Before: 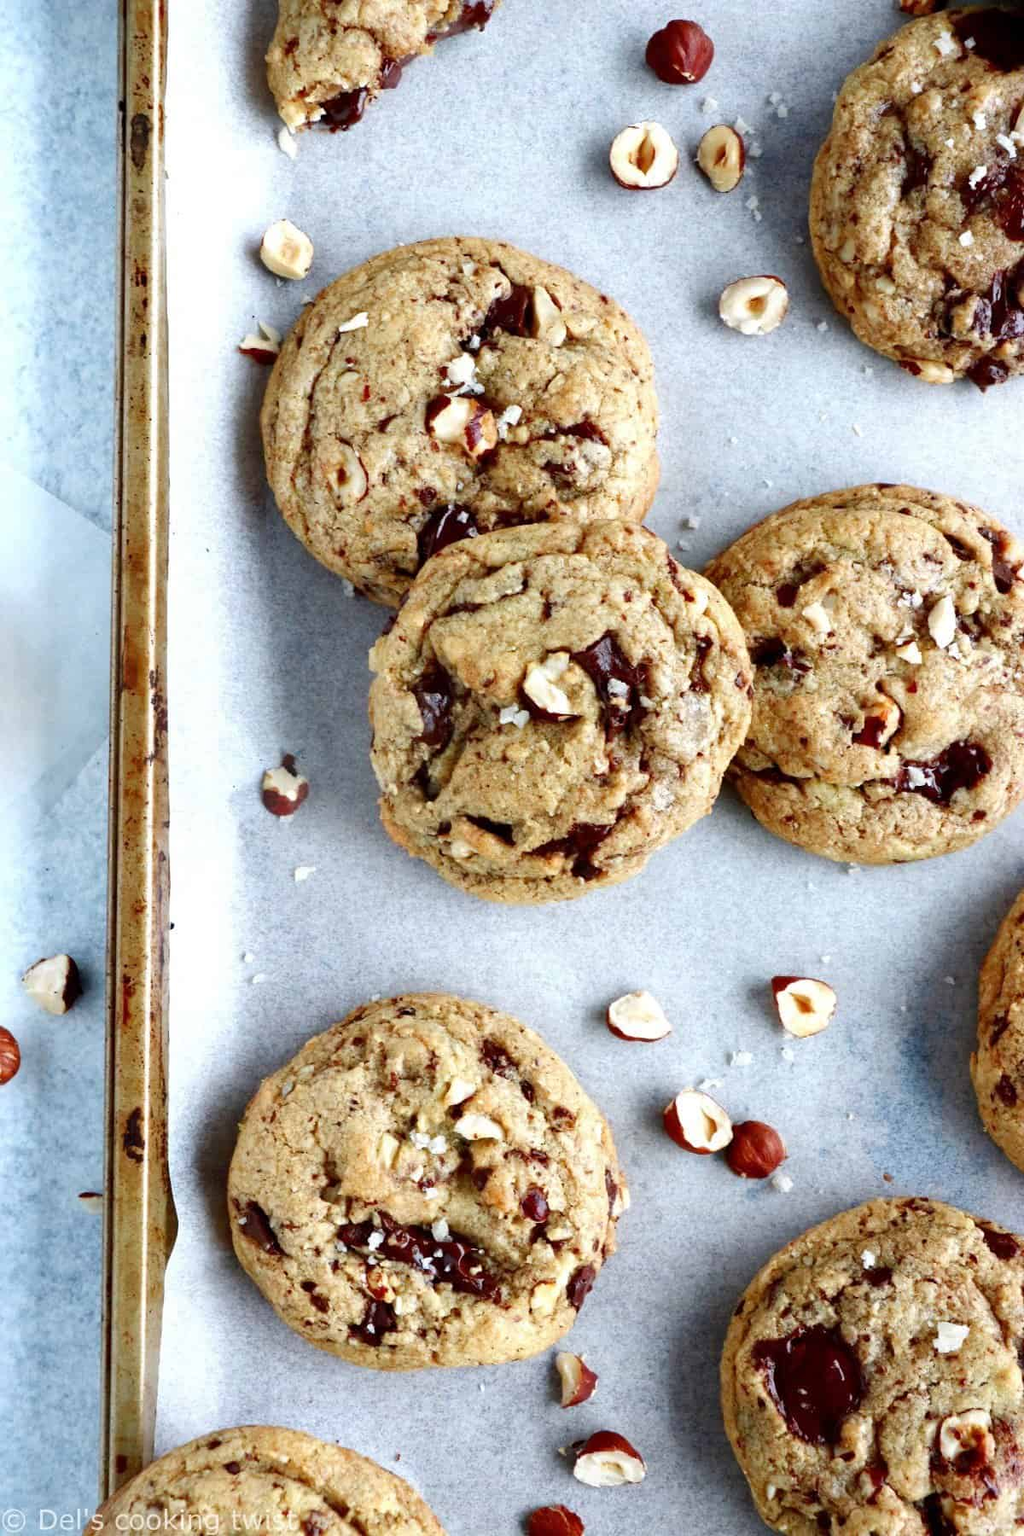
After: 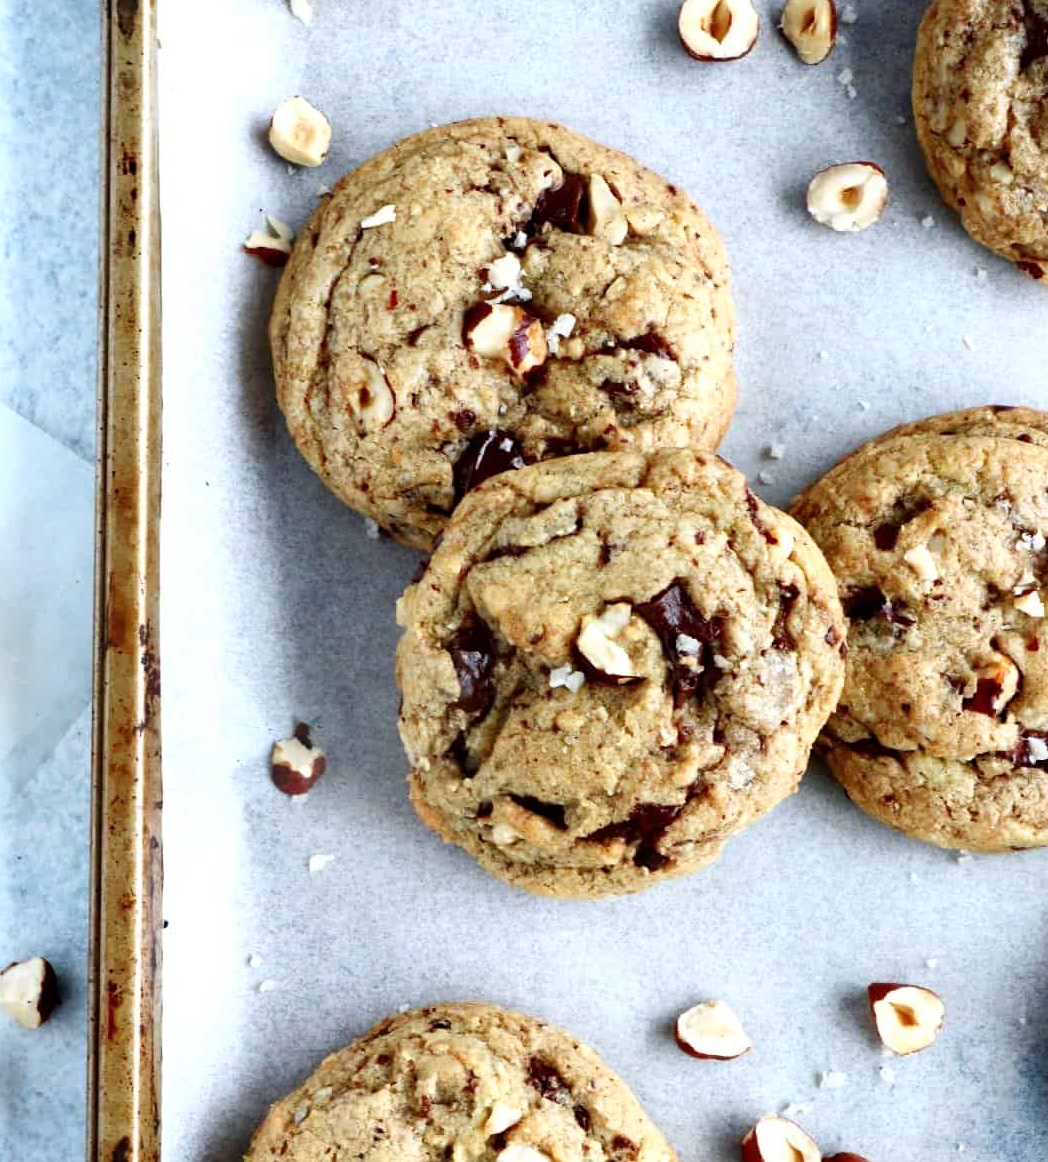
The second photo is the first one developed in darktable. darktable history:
crop: left 3.015%, top 8.969%, right 9.647%, bottom 26.457%
rgb curve: curves: ch0 [(0, 0) (0.078, 0.051) (0.929, 0.956) (1, 1)], compensate middle gray true
